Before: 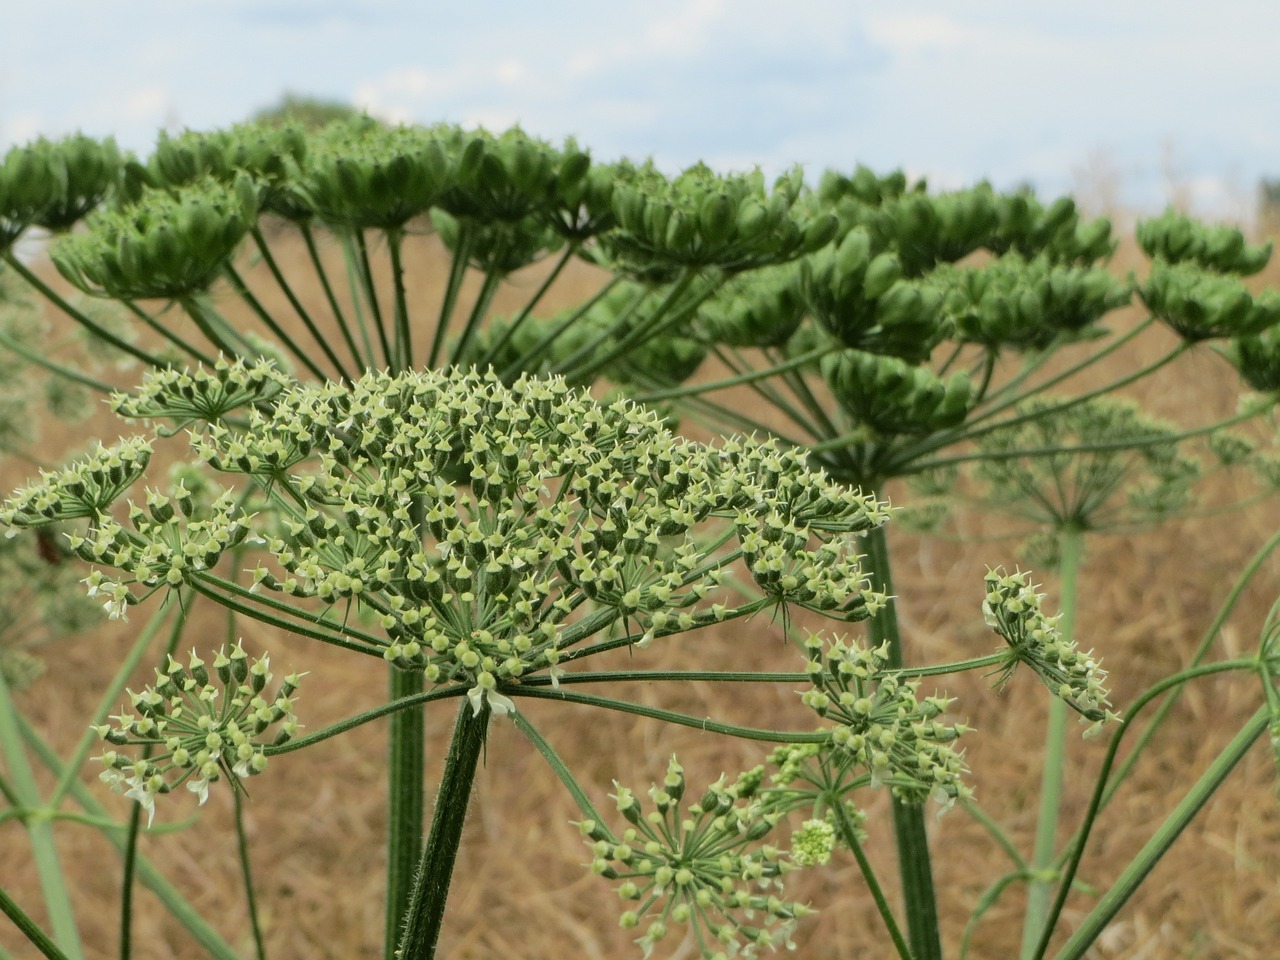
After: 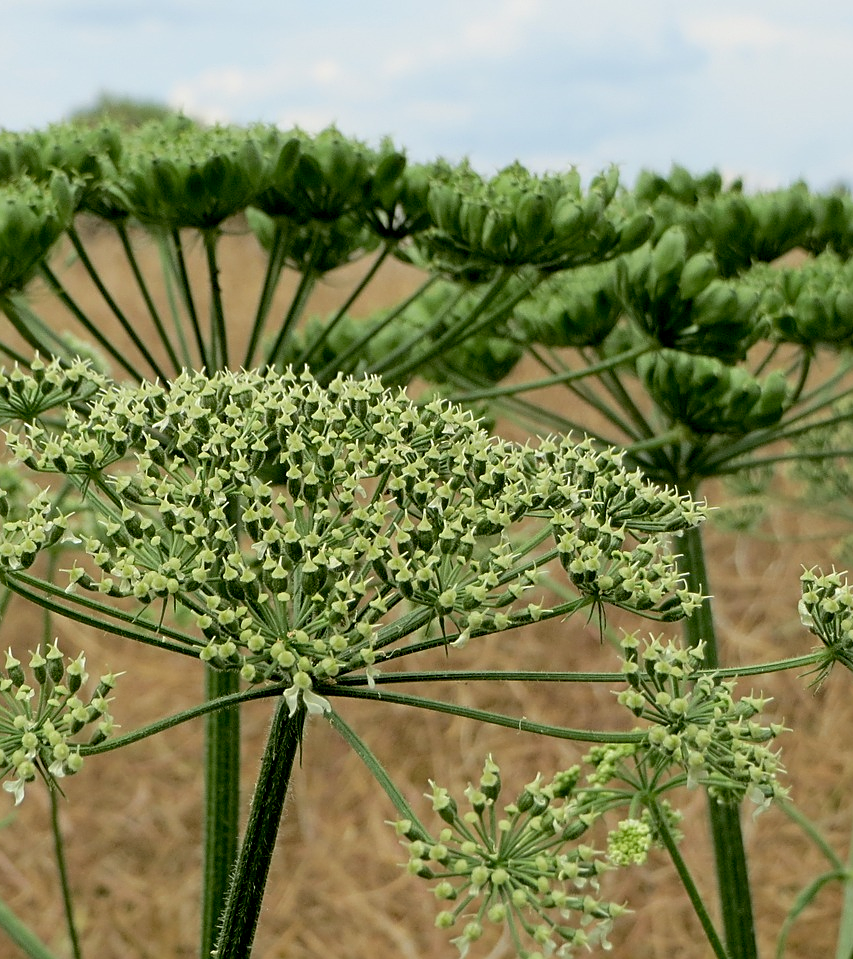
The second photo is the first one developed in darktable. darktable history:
exposure: black level correction 0.011, compensate highlight preservation false
sharpen: on, module defaults
crop and rotate: left 14.405%, right 18.933%
